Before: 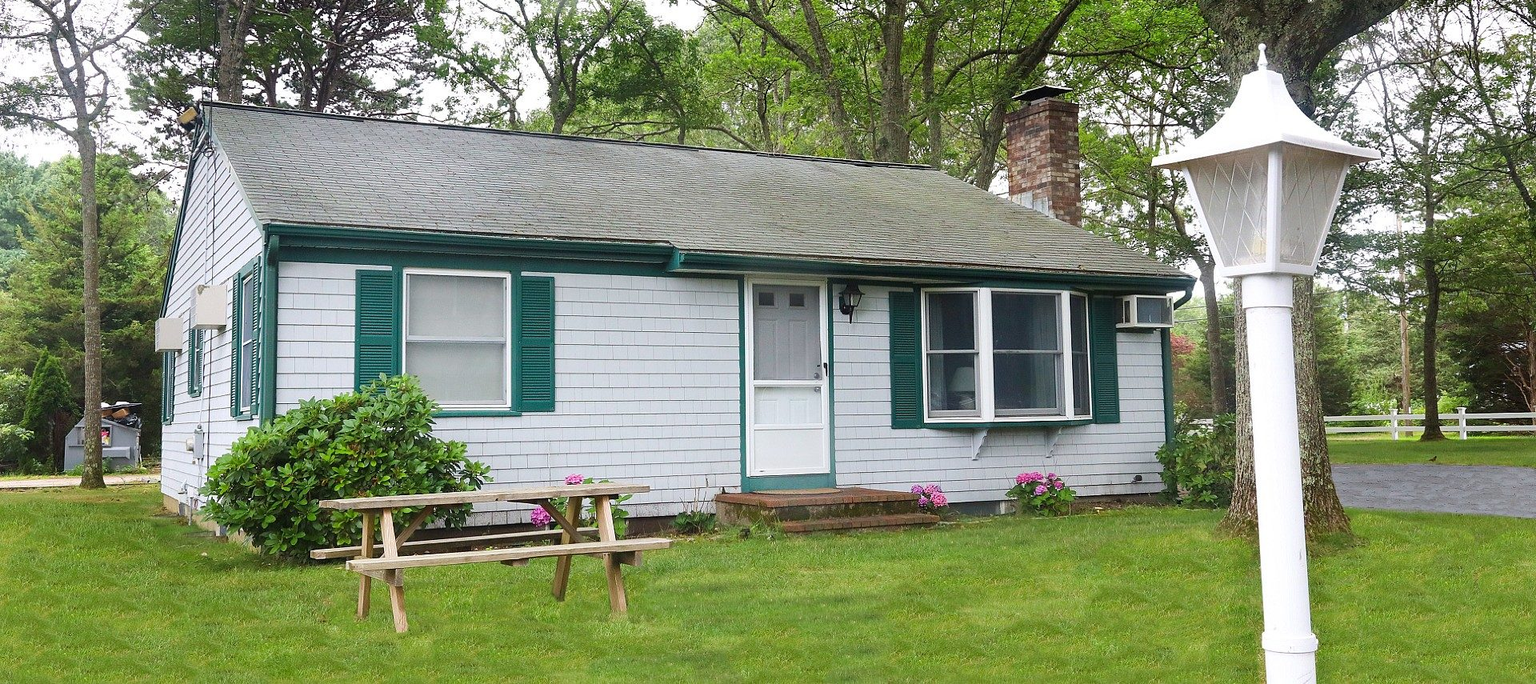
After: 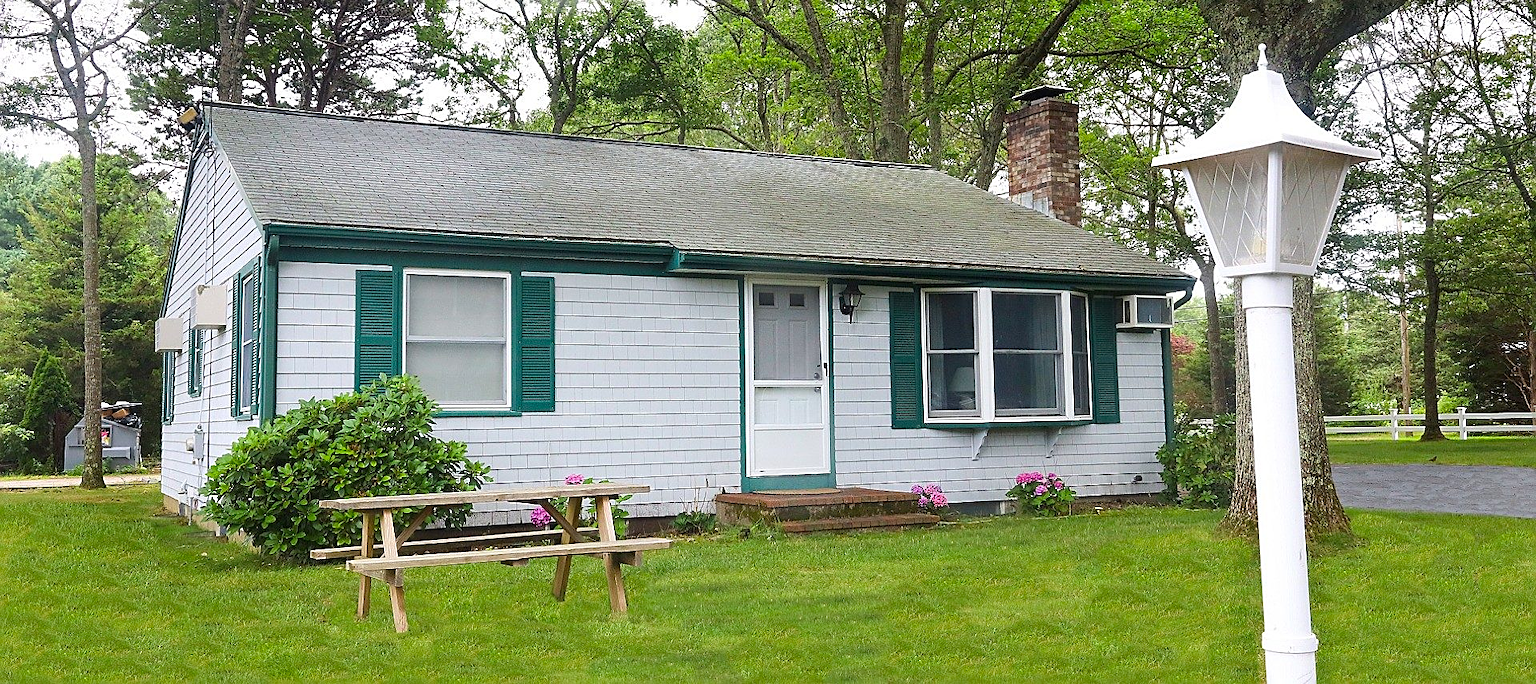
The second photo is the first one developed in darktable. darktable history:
color balance rgb: perceptual saturation grading › global saturation 10%, global vibrance 10%
sharpen: on, module defaults
exposure: compensate highlight preservation false
